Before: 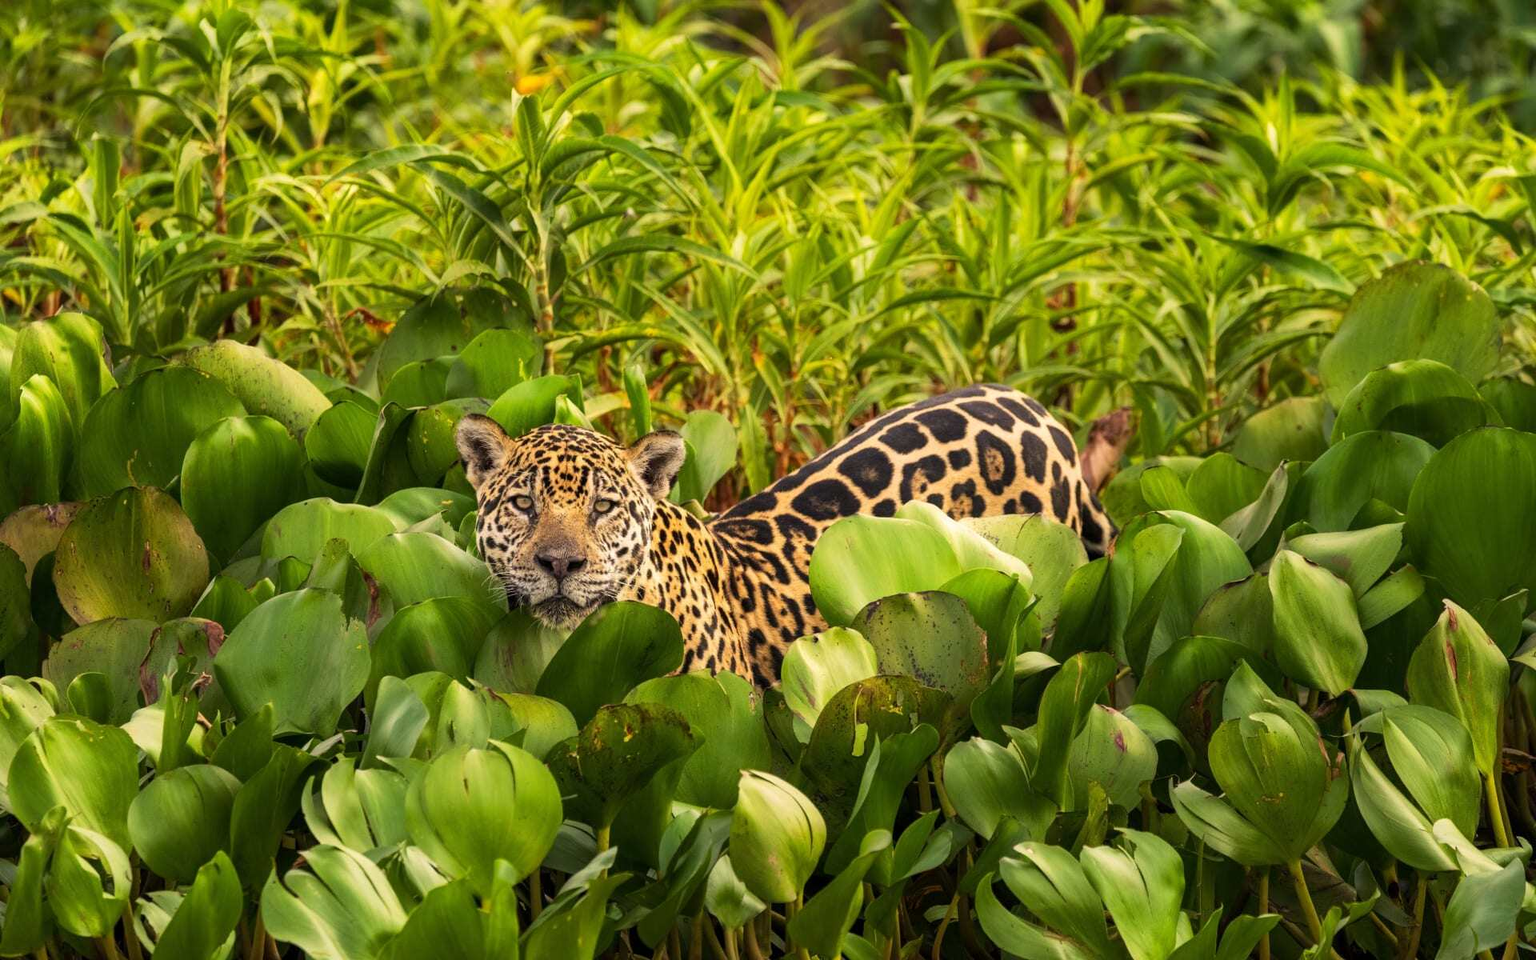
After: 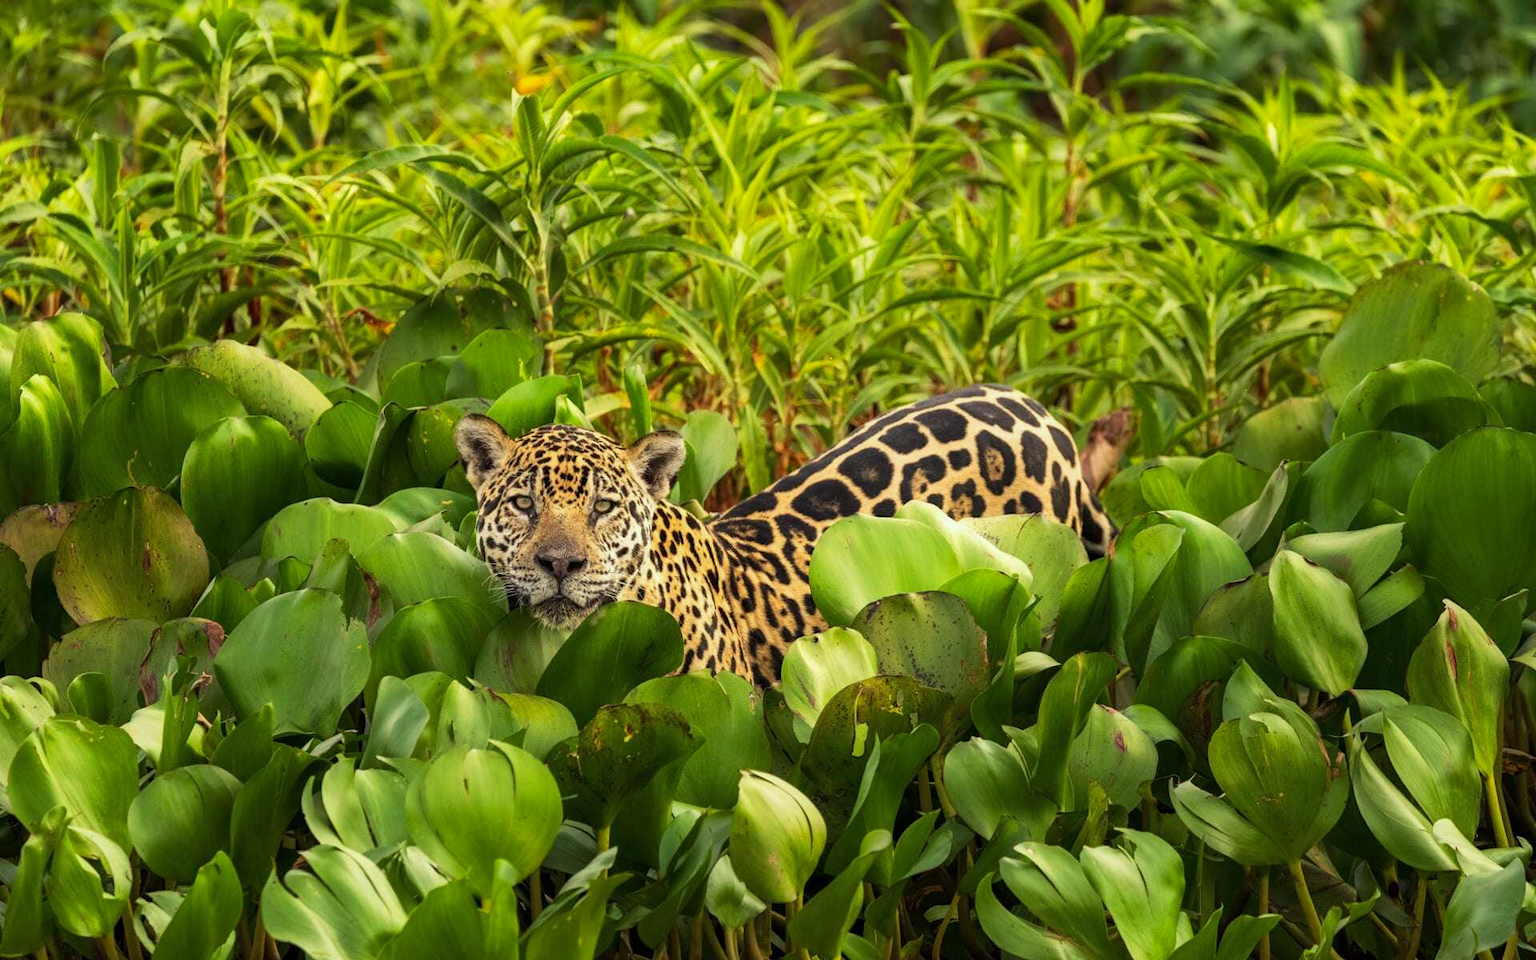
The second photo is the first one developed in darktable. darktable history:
color correction: highlights a* -6.46, highlights b* 0.805
